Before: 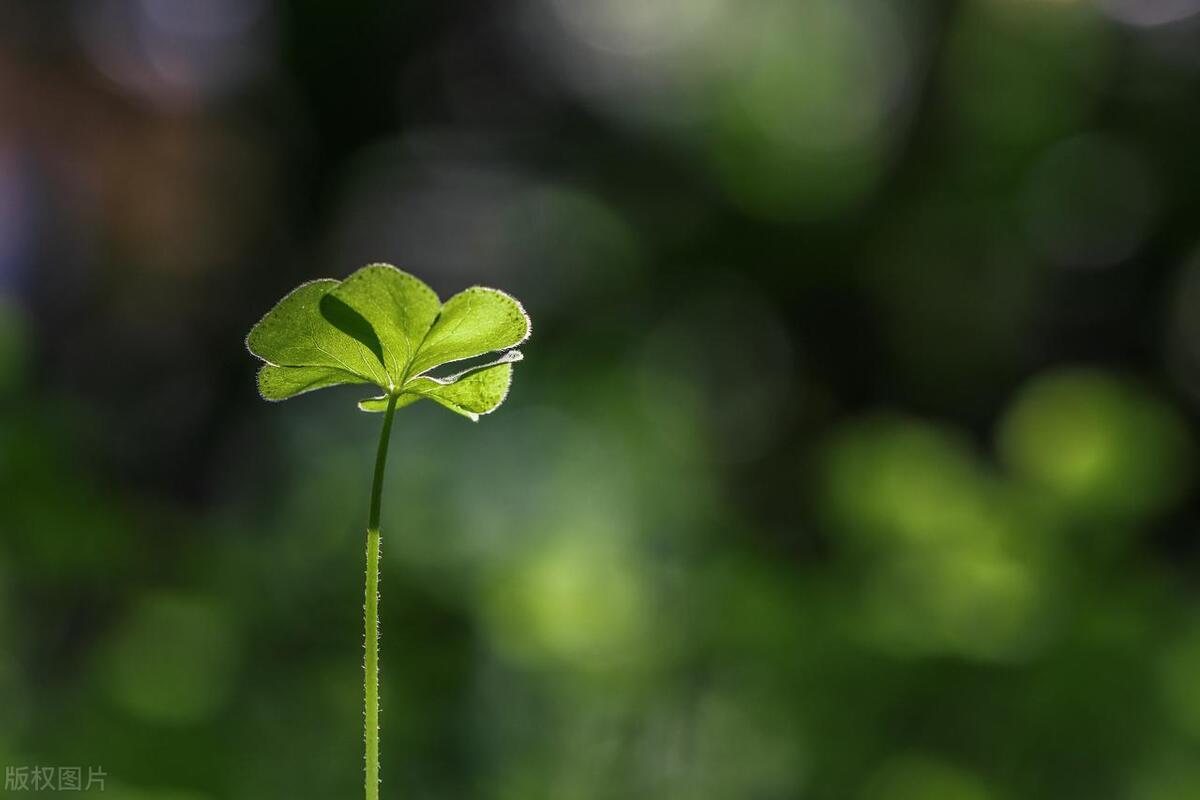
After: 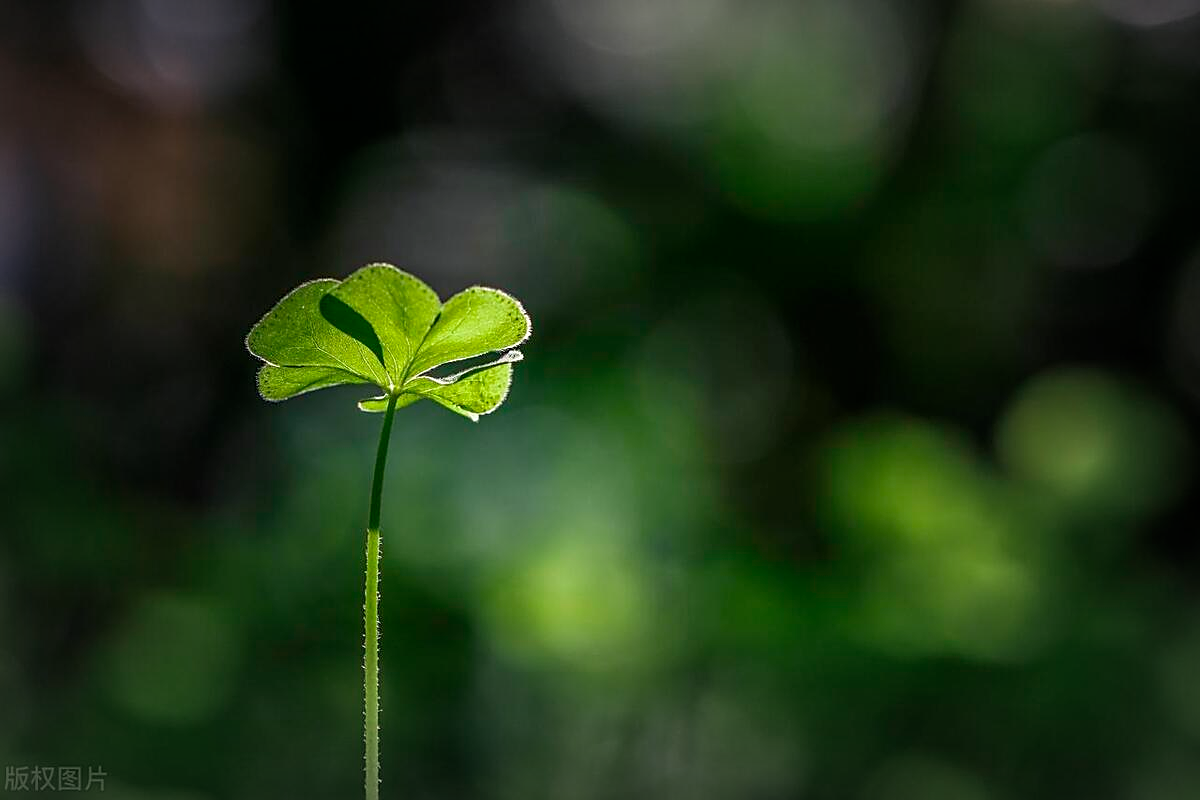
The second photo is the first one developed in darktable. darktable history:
sharpen: on, module defaults
vignetting: fall-off start 53.58%, automatic ratio true, width/height ratio 1.317, shape 0.214, unbound false
